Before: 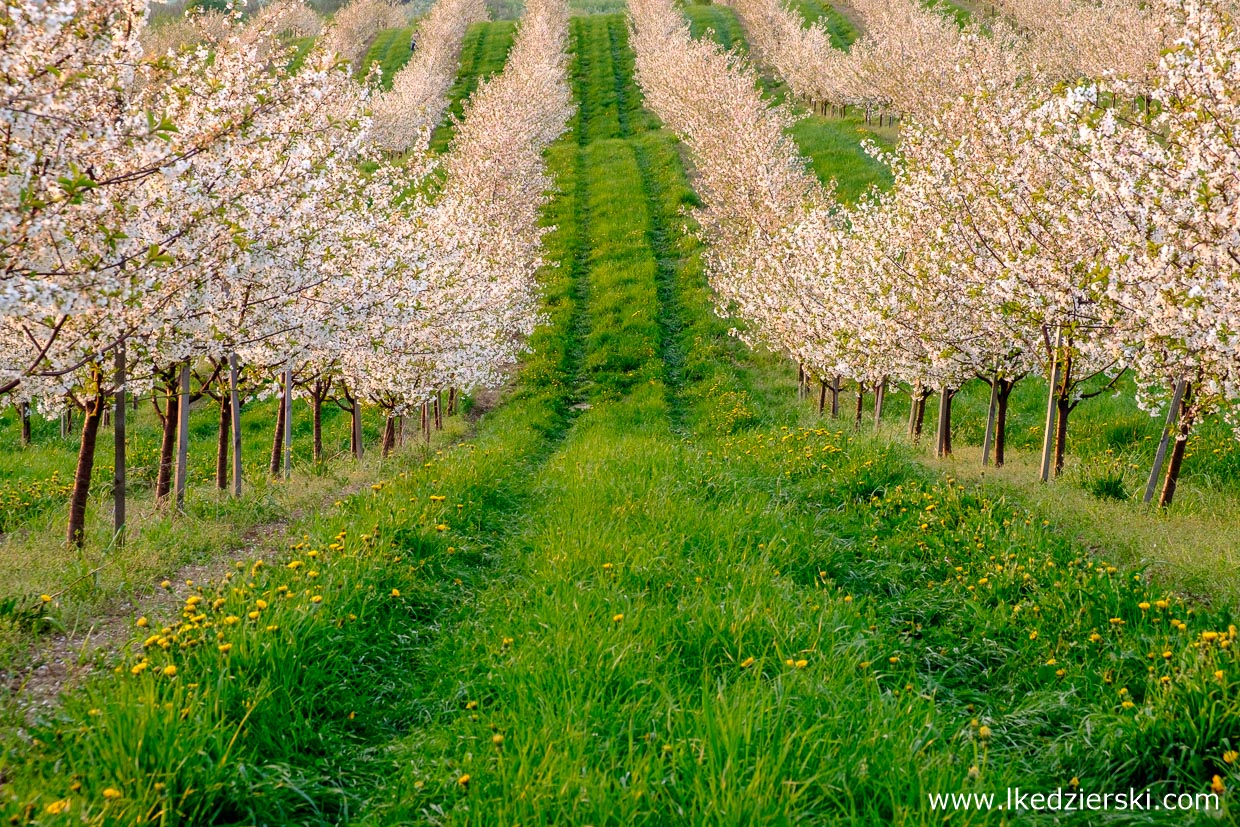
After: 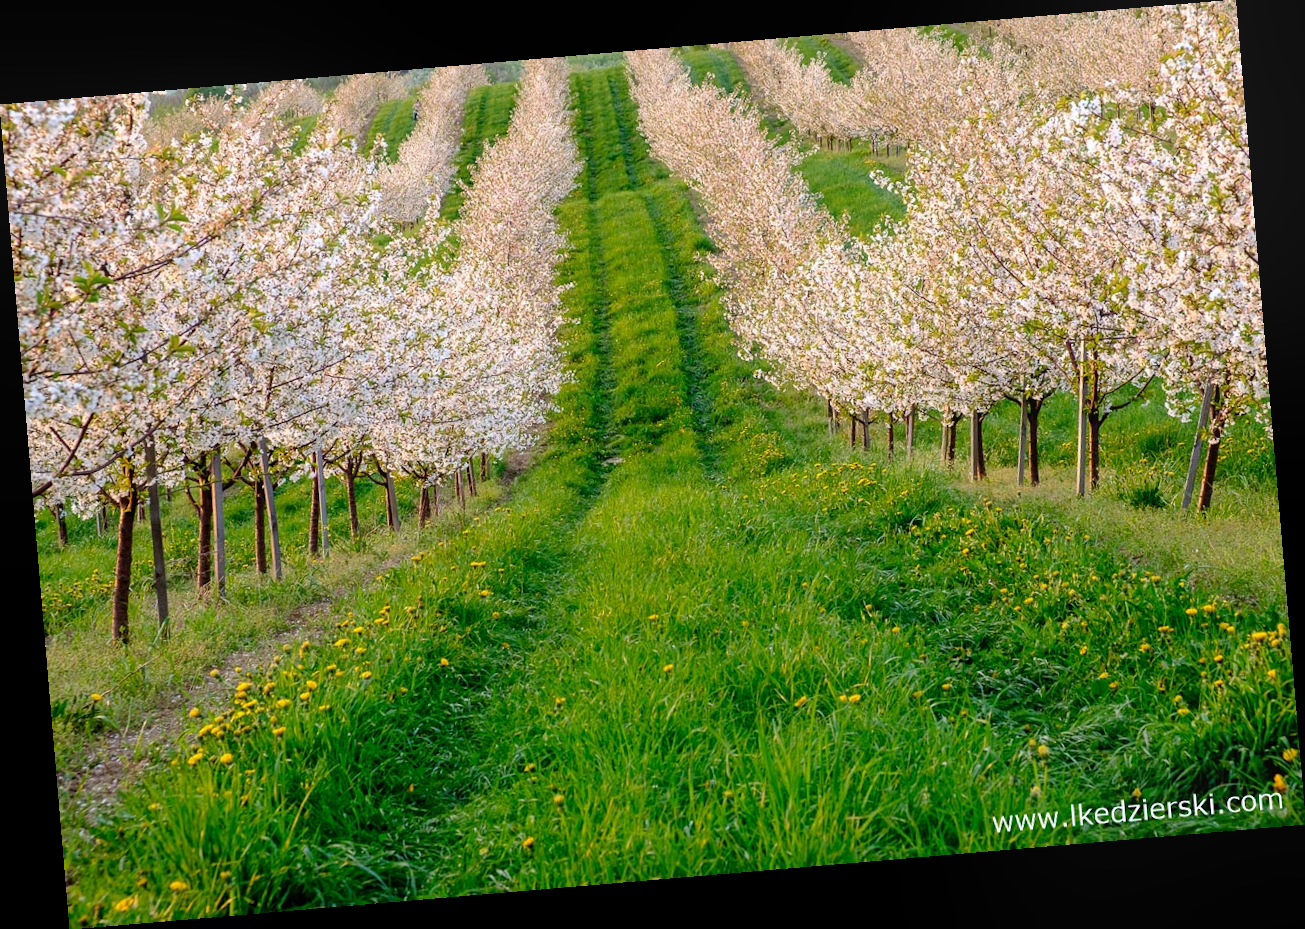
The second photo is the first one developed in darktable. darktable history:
rotate and perspective: rotation -4.86°, automatic cropping off
white balance: red 0.98, blue 1.034
bloom: size 15%, threshold 97%, strength 7%
